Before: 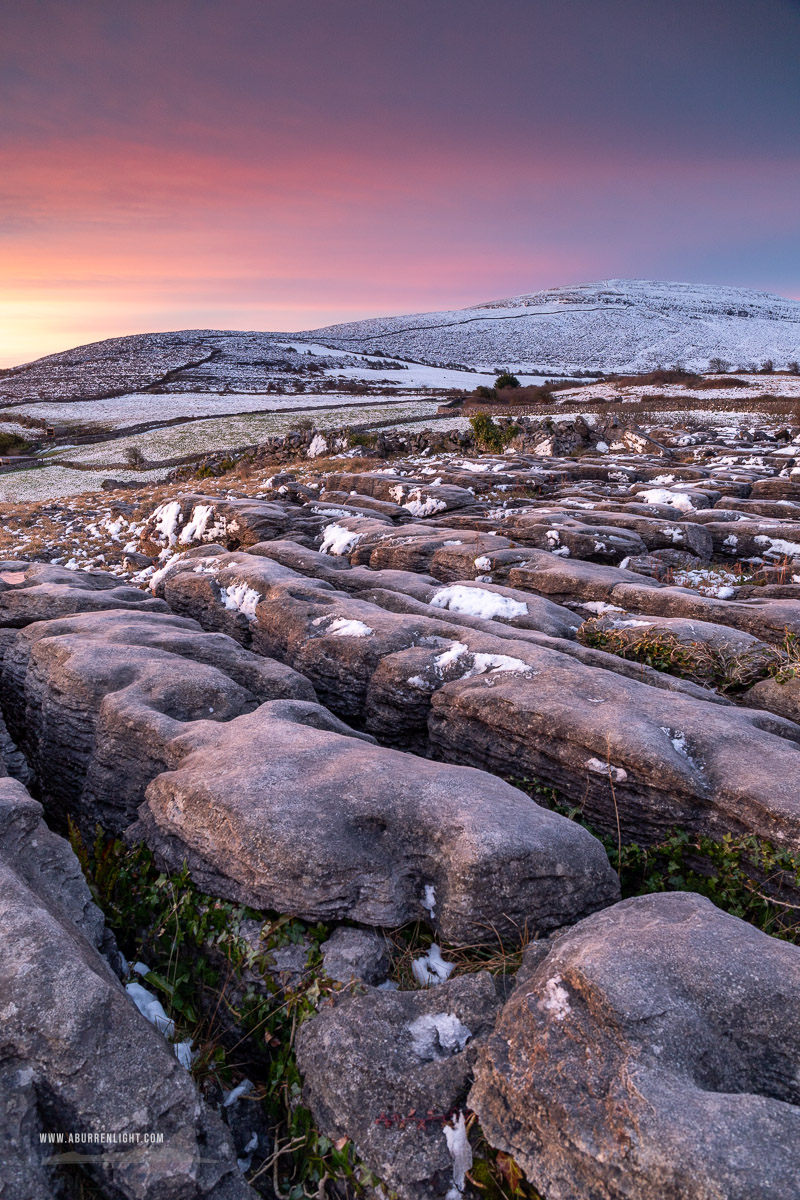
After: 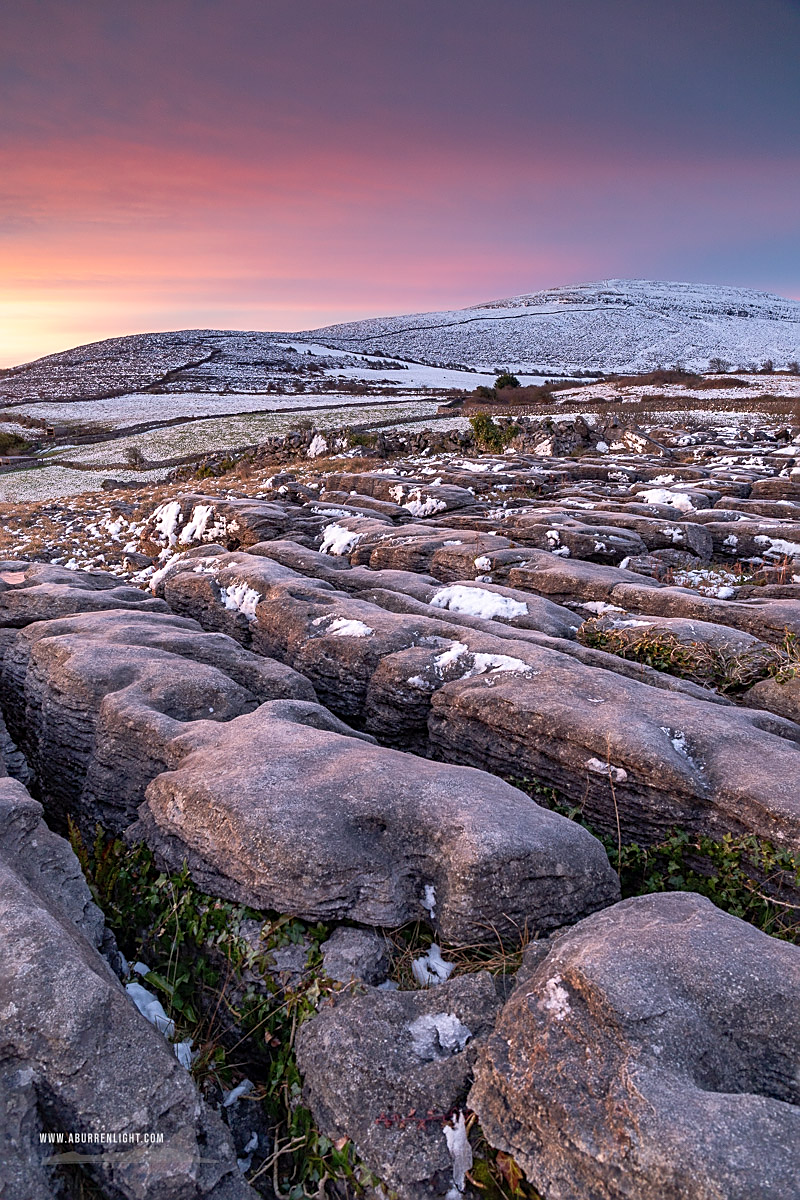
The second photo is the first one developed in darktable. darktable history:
shadows and highlights: shadows 43.06, highlights 6.94
sharpen: on, module defaults
